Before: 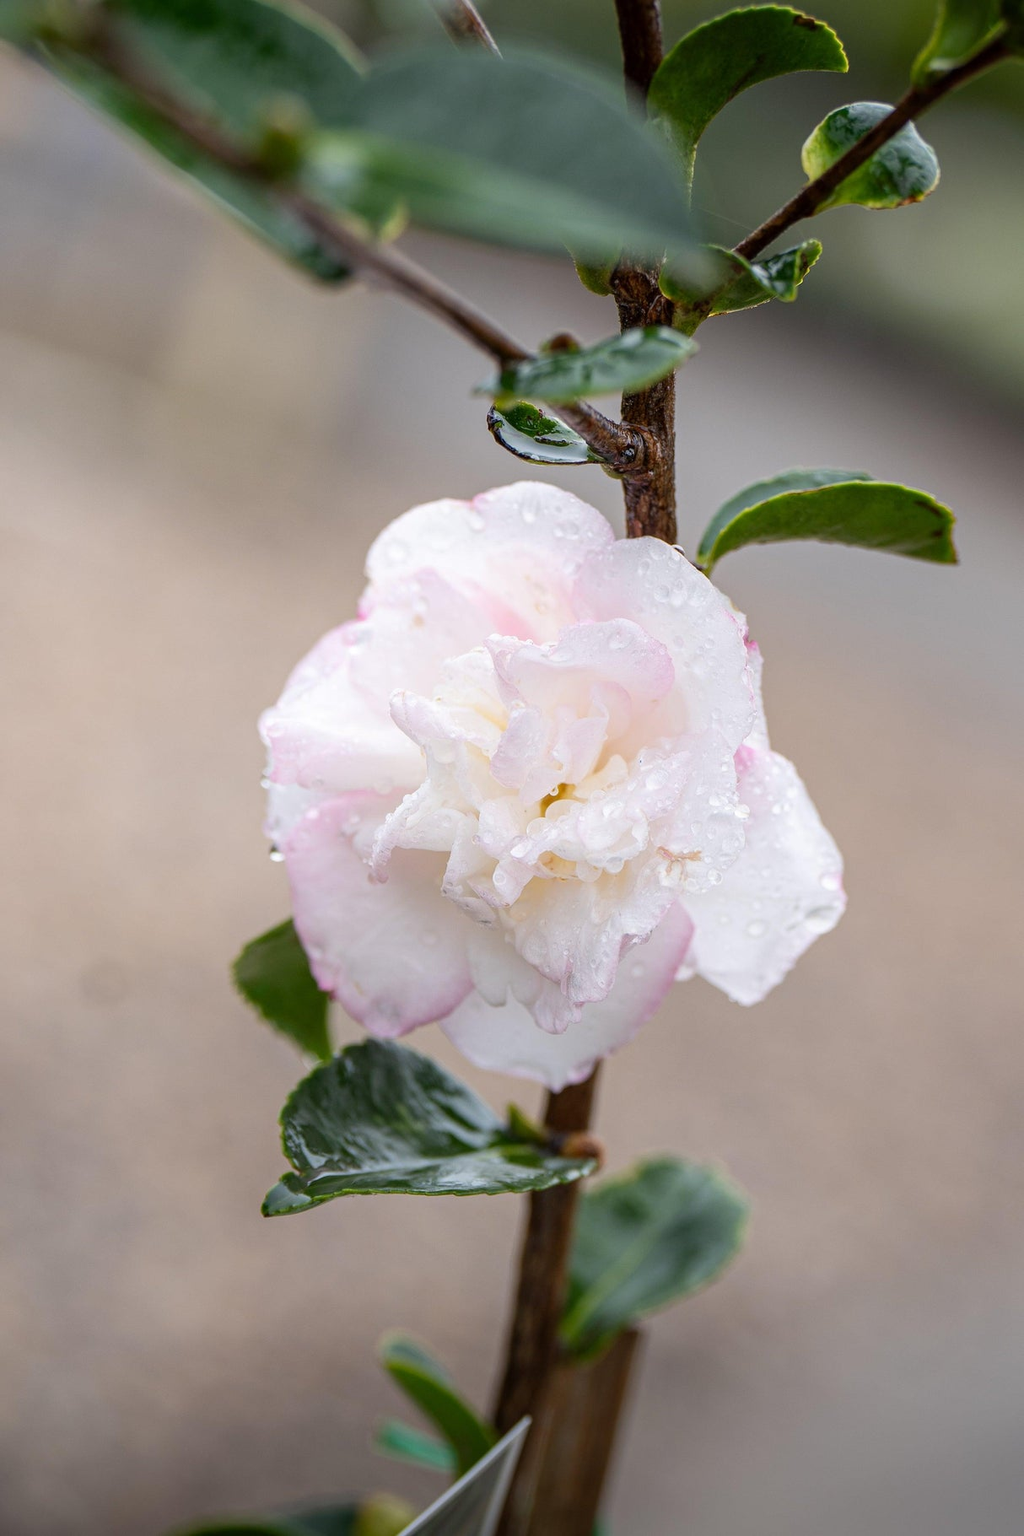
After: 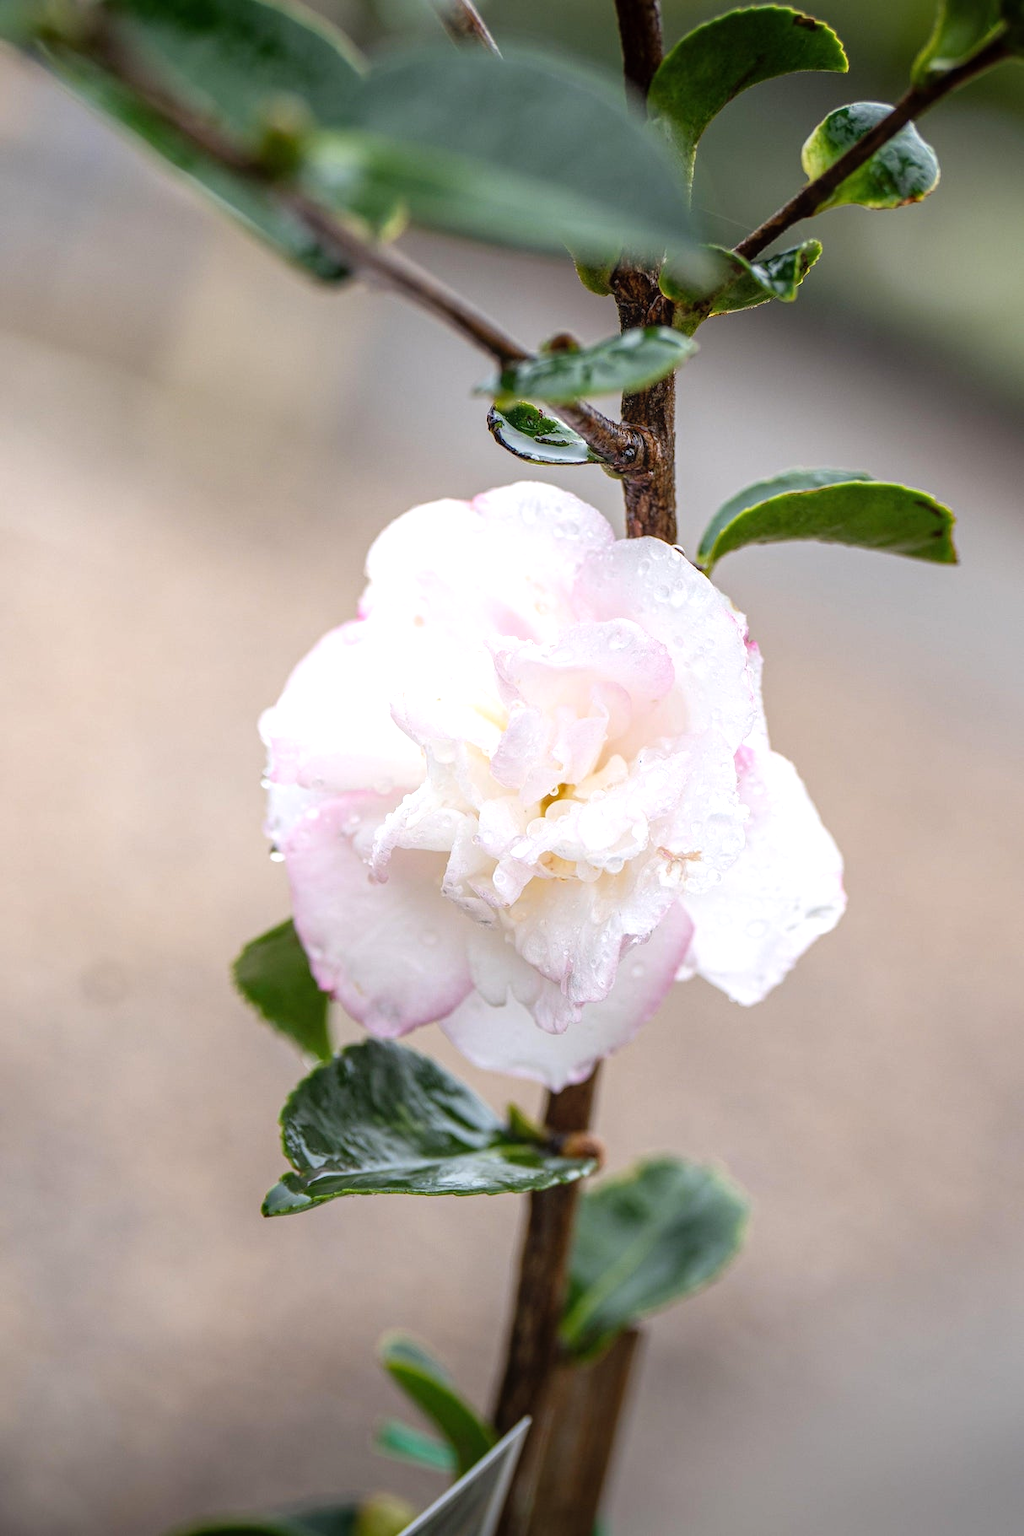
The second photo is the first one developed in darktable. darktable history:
tone equalizer: -8 EV -0.419 EV, -7 EV -0.404 EV, -6 EV -0.361 EV, -5 EV -0.246 EV, -3 EV 0.25 EV, -2 EV 0.329 EV, -1 EV 0.408 EV, +0 EV 0.401 EV
local contrast: detail 109%
